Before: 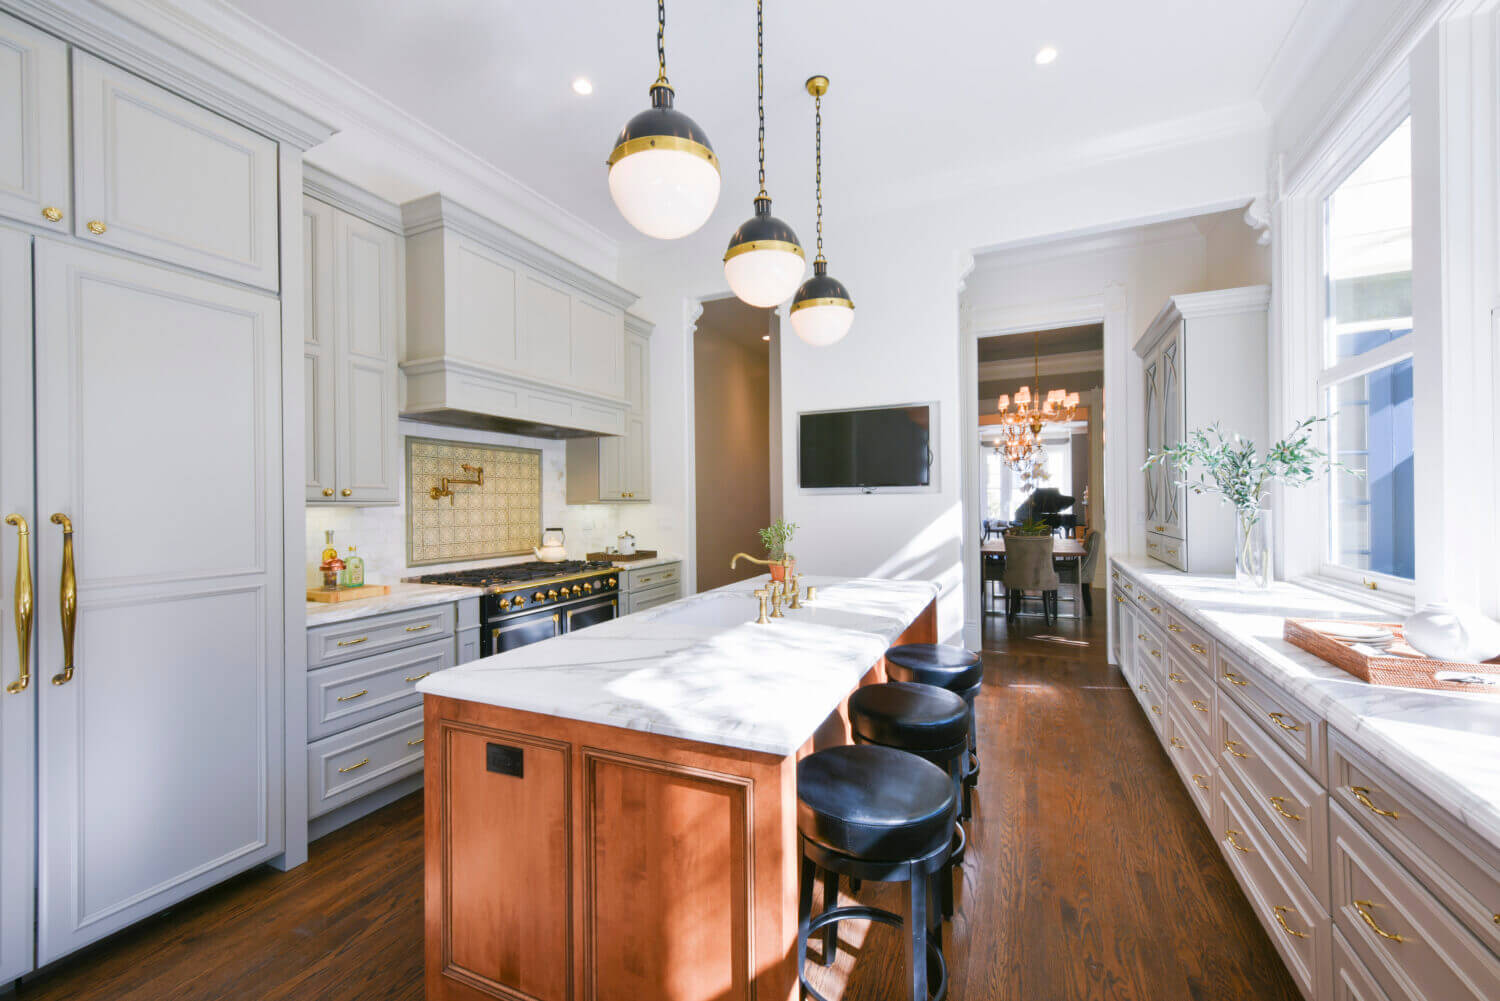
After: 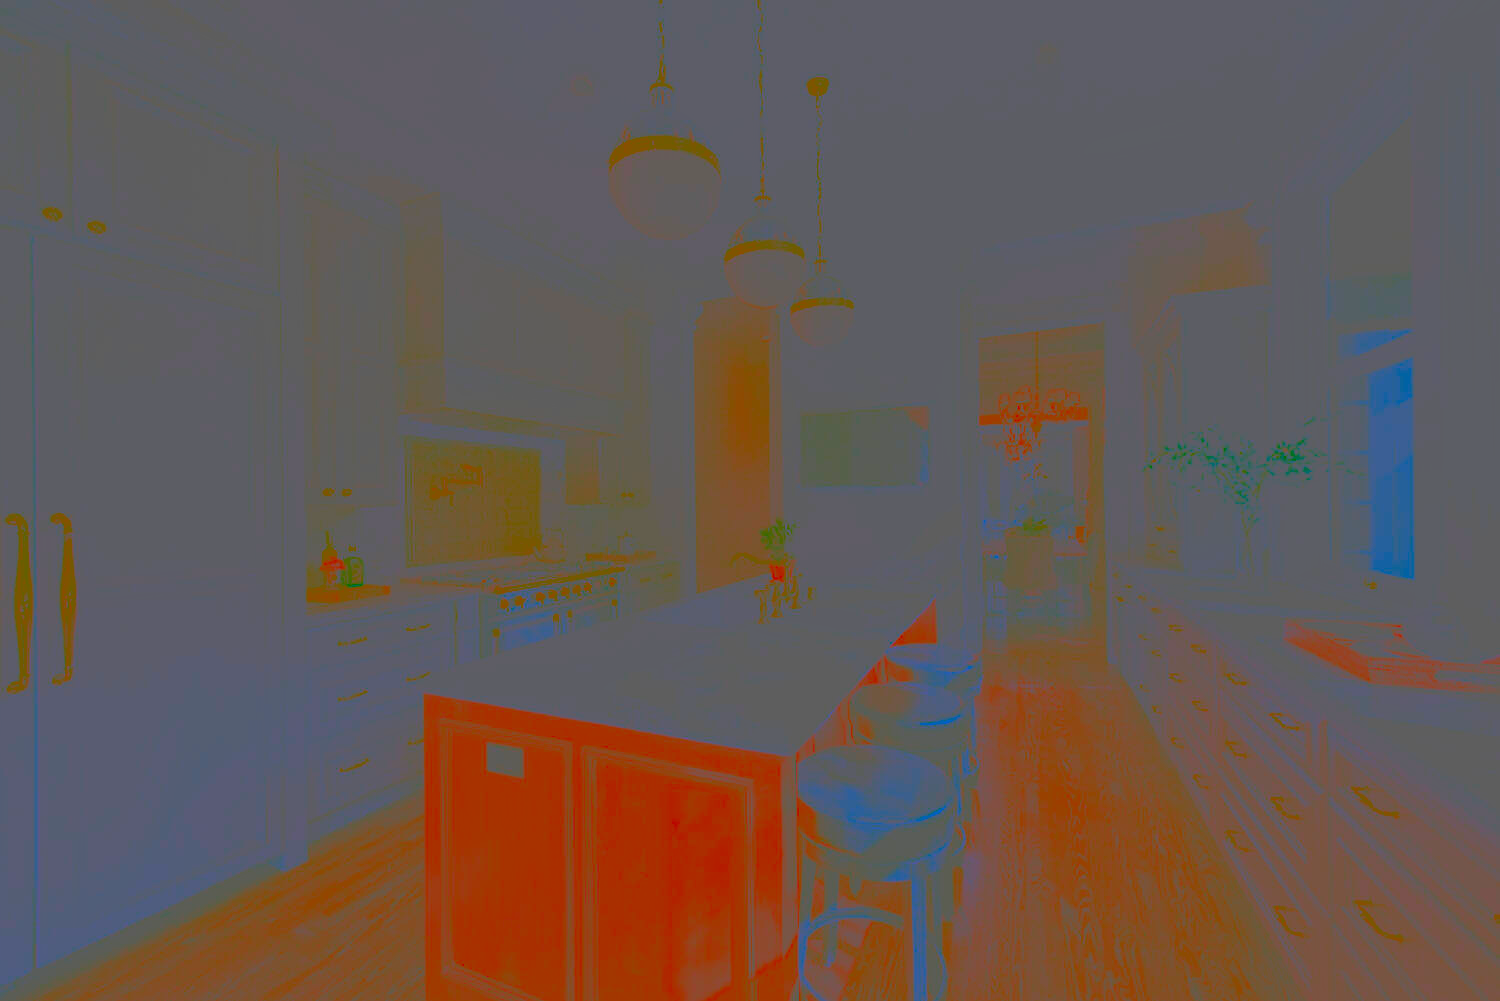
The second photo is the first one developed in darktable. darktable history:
velvia: strength 6%
contrast brightness saturation: contrast -0.99, brightness -0.17, saturation 0.75
exposure: exposure -0.582 EV, compensate highlight preservation false
